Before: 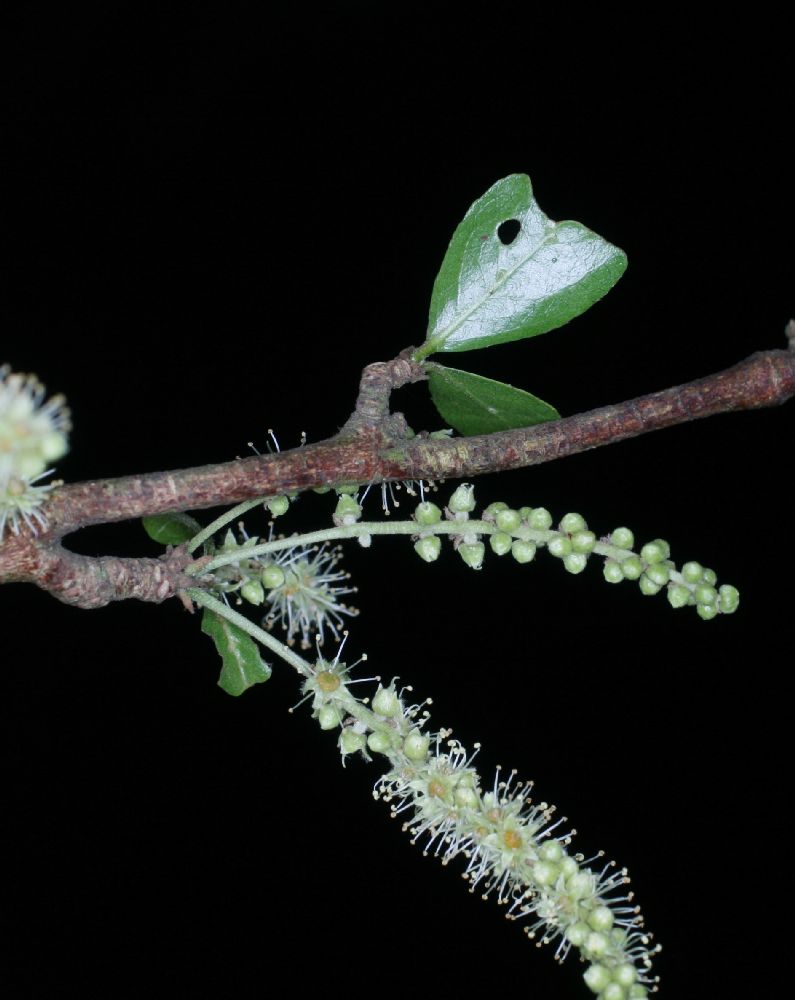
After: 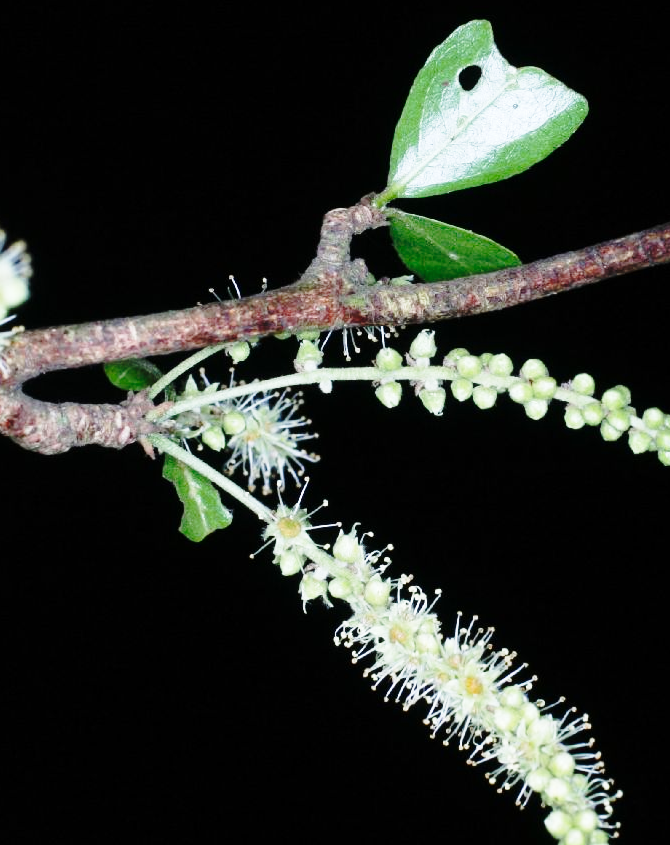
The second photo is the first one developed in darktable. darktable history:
crop and rotate: left 4.913%, top 15.413%, right 10.7%
base curve: curves: ch0 [(0, 0) (0.028, 0.03) (0.105, 0.232) (0.387, 0.748) (0.754, 0.968) (1, 1)], preserve colors none
exposure: compensate highlight preservation false
